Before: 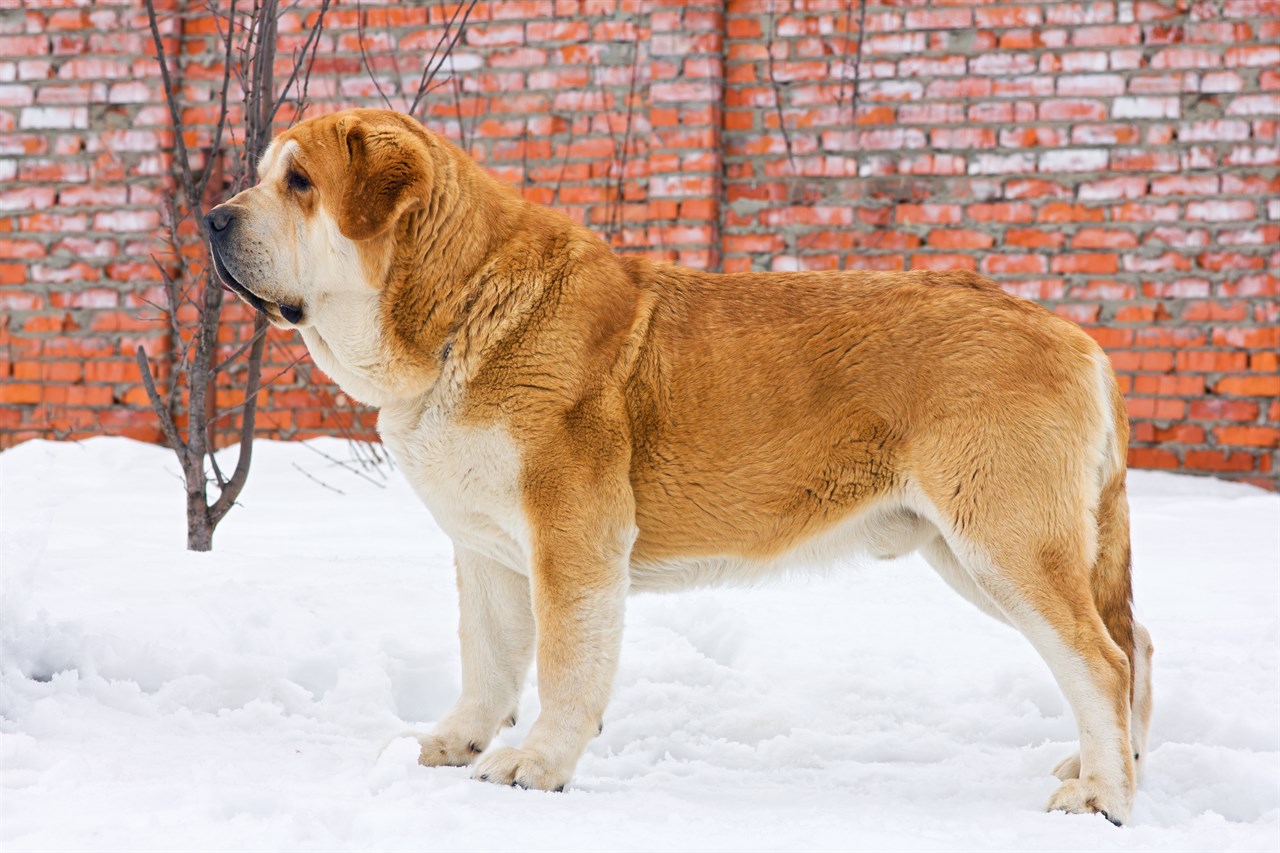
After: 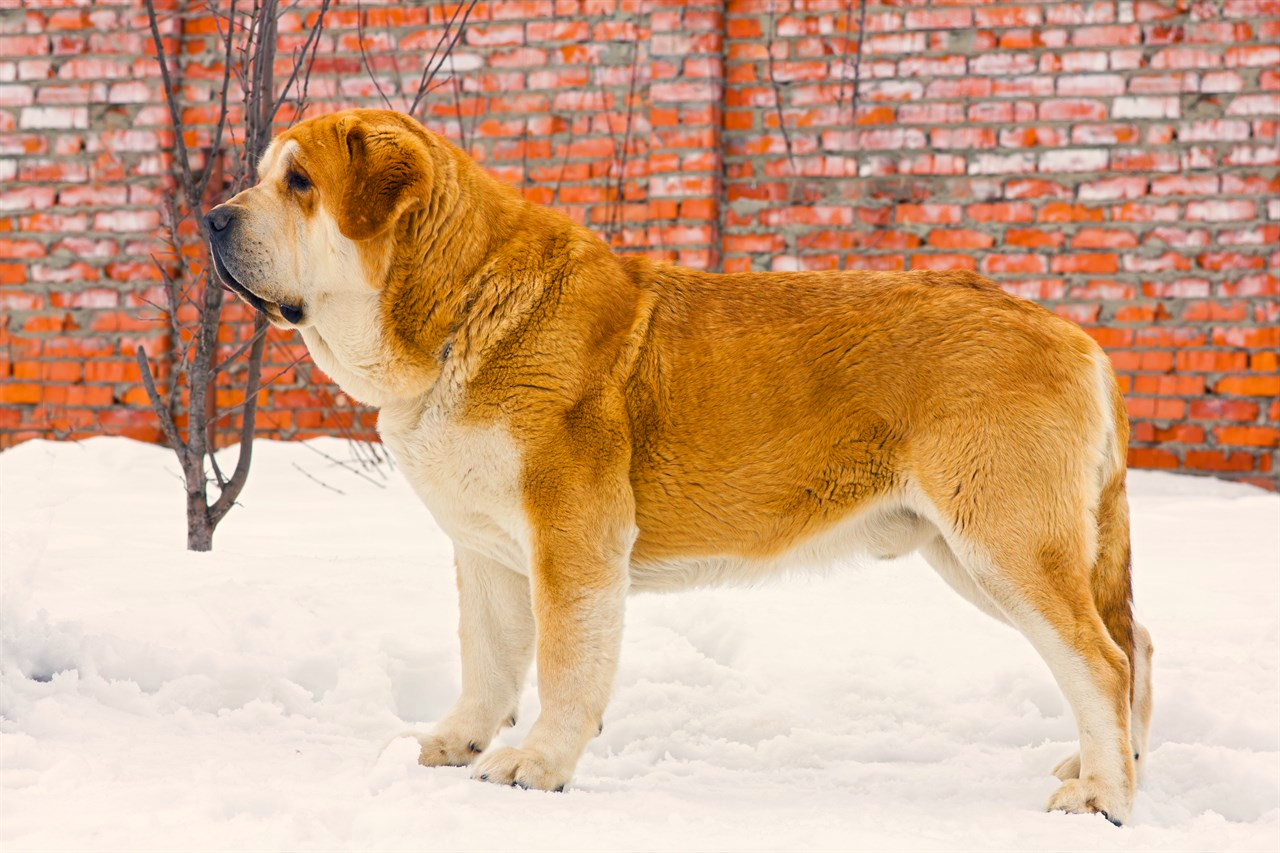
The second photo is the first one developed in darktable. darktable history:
color balance rgb: highlights gain › chroma 3.04%, highlights gain › hue 73.37°, perceptual saturation grading › global saturation 19.573%
